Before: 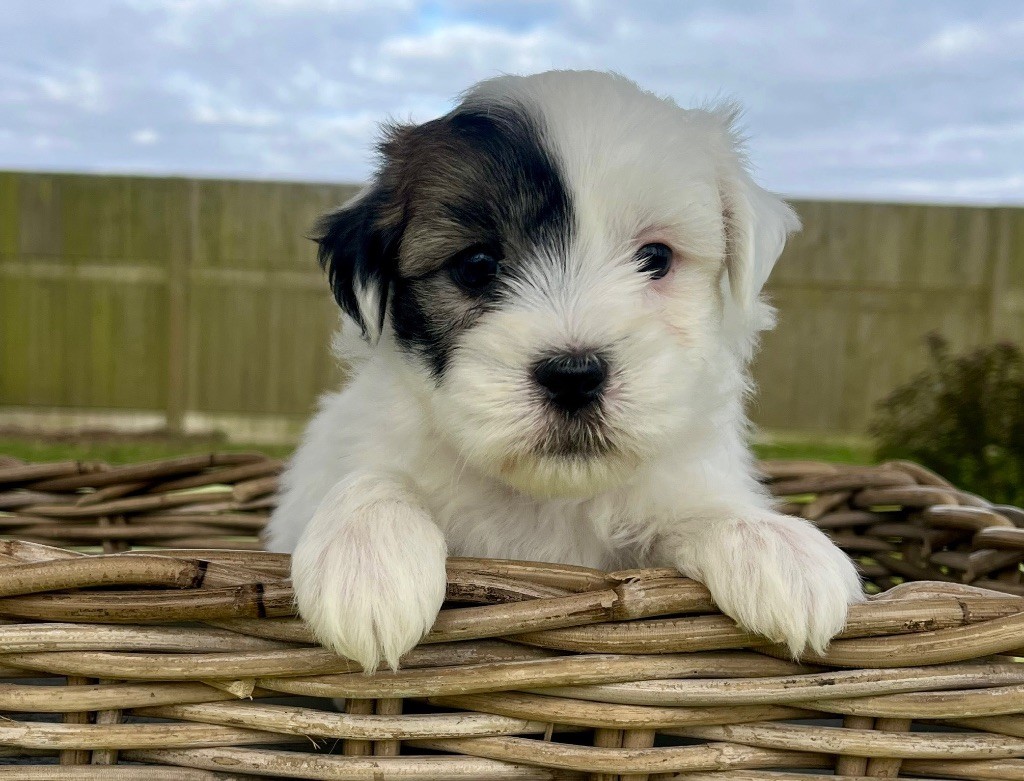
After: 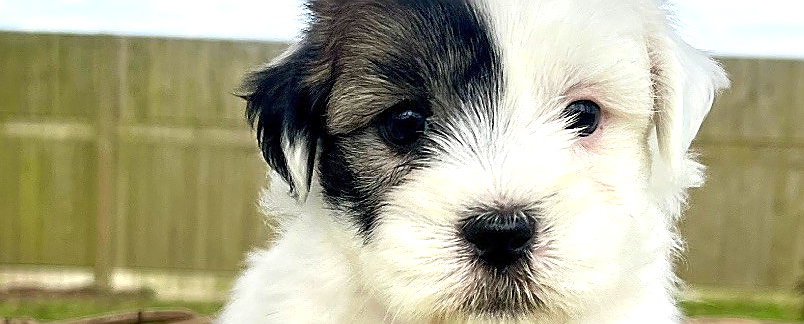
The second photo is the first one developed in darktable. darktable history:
crop: left 7.036%, top 18.398%, right 14.379%, bottom 40.043%
sharpen: radius 1.4, amount 1.25, threshold 0.7
exposure: exposure 1 EV, compensate highlight preservation false
